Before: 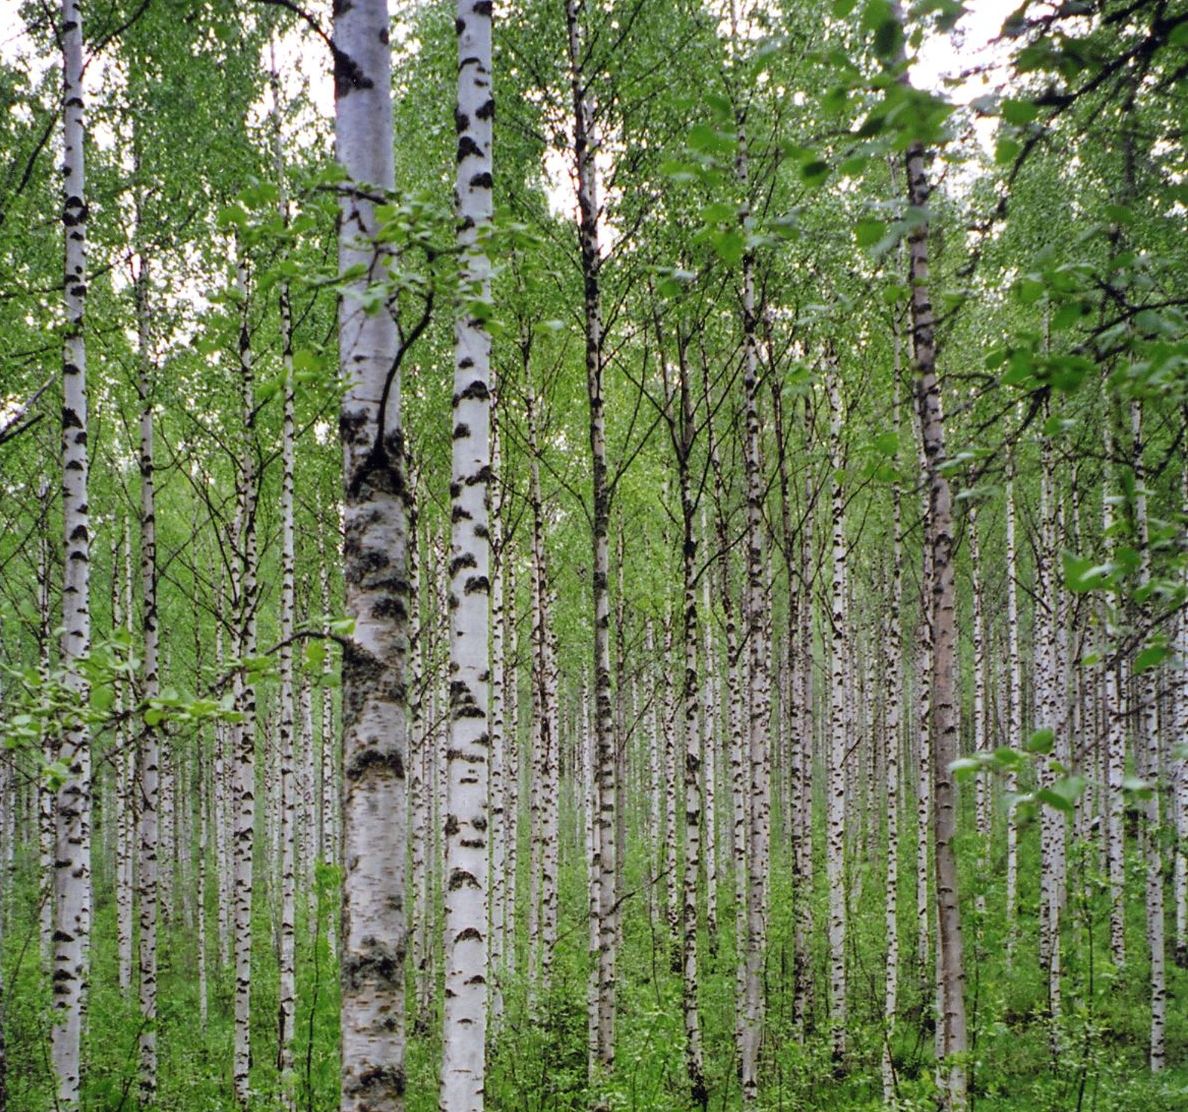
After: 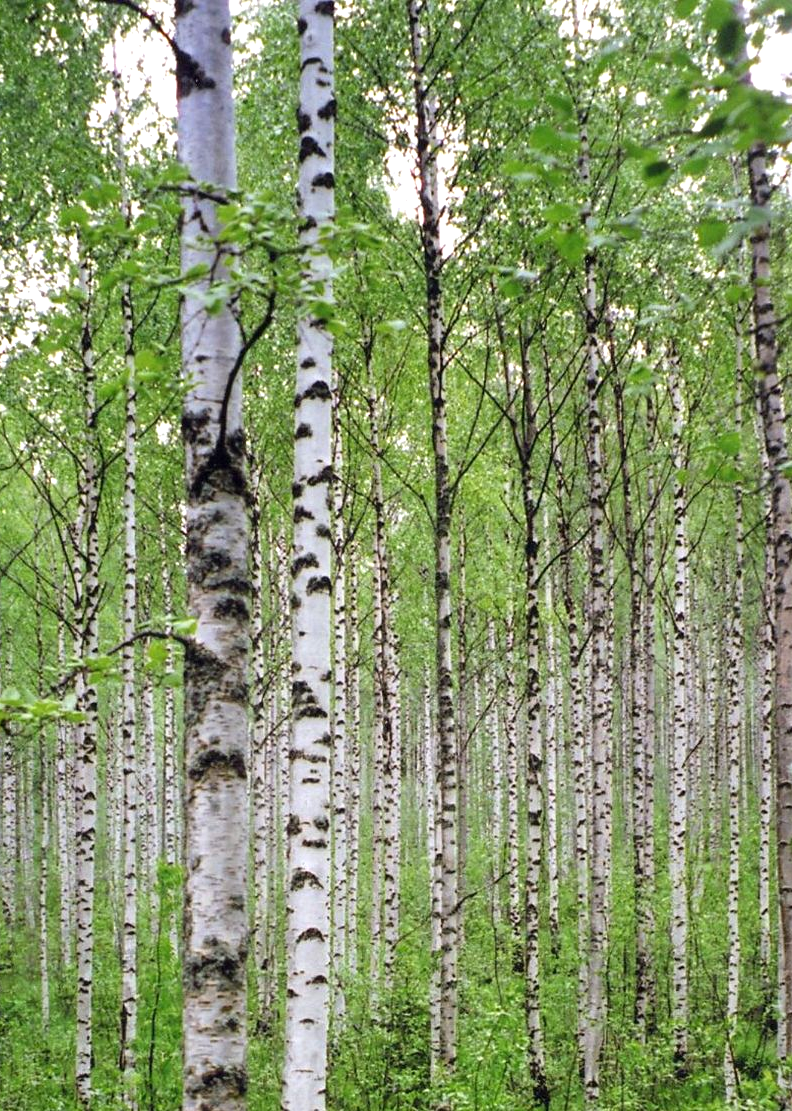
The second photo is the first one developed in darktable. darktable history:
crop and rotate: left 13.376%, right 19.904%
exposure: exposure 0.515 EV, compensate highlight preservation false
